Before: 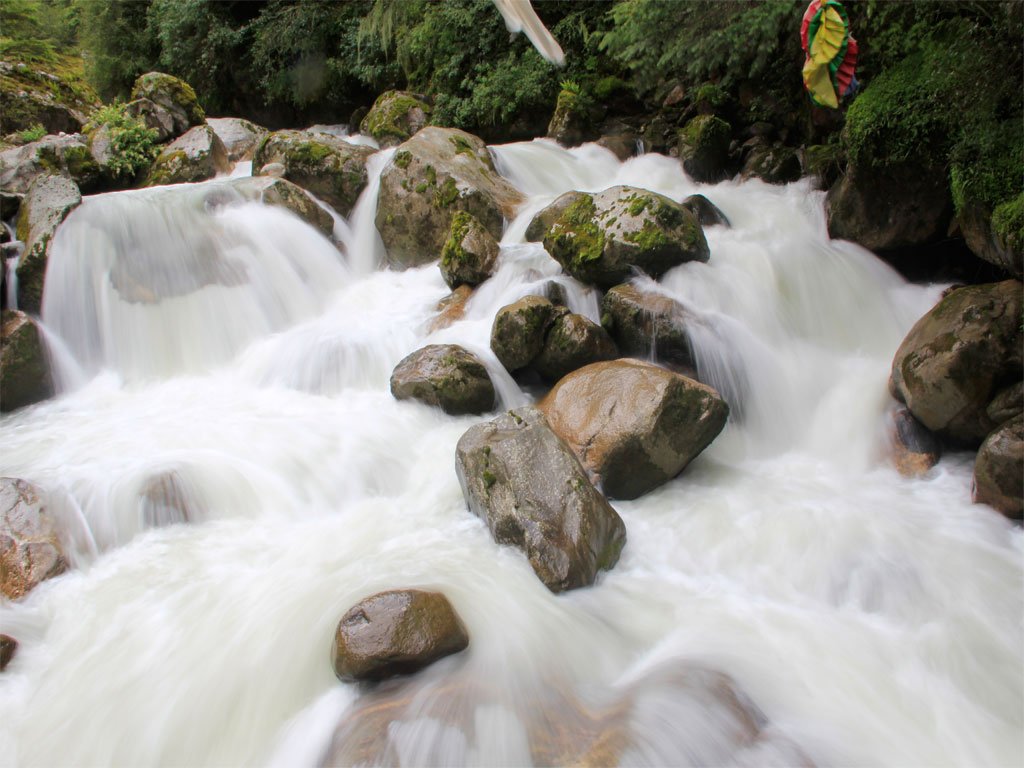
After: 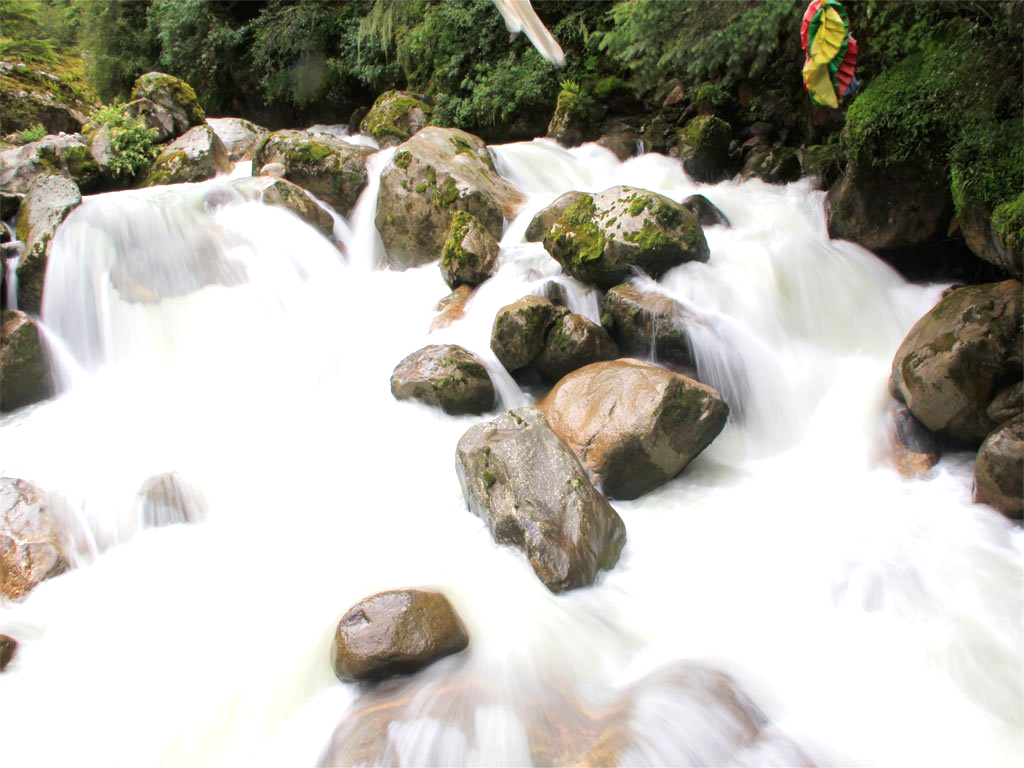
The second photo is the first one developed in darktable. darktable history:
exposure: exposure 0.724 EV, compensate highlight preservation false
